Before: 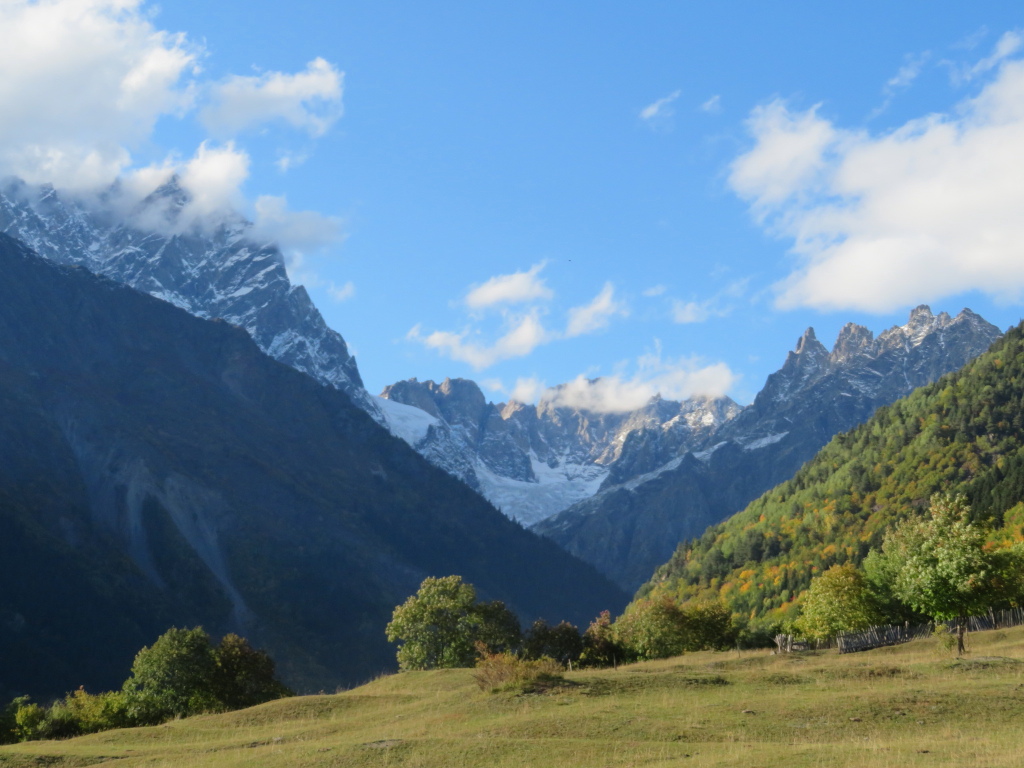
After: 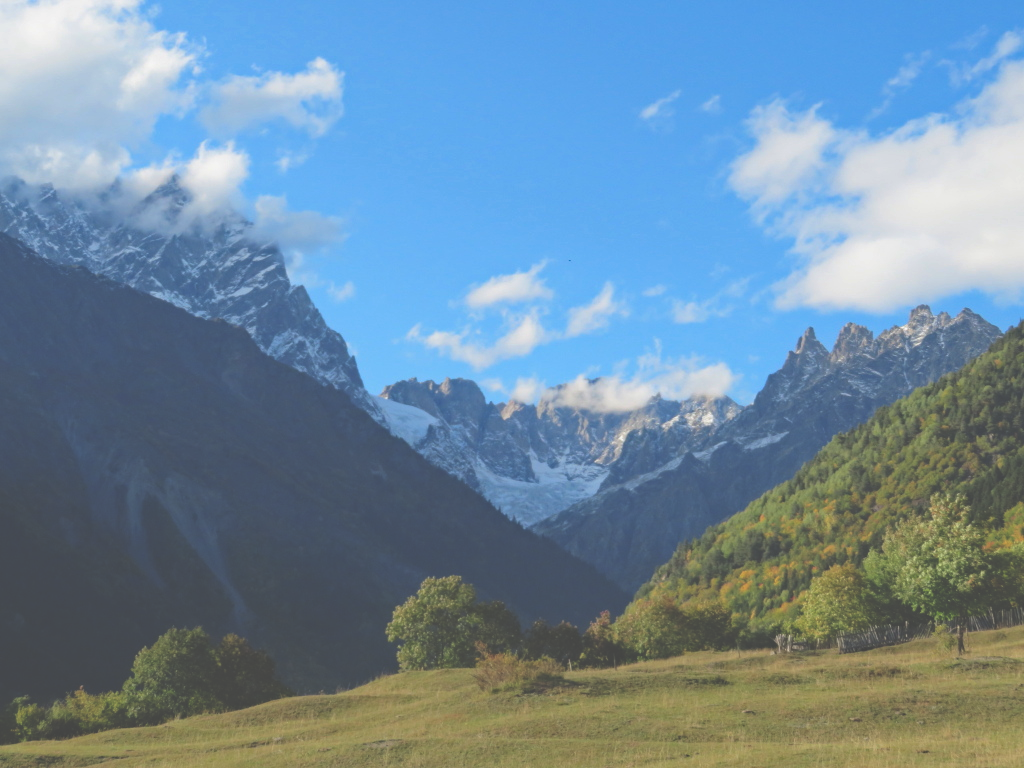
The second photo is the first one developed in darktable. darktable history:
haze removal: strength 0.404, distance 0.22, compatibility mode true, adaptive false
exposure: black level correction -0.062, exposure -0.05 EV, compensate exposure bias true, compensate highlight preservation false
